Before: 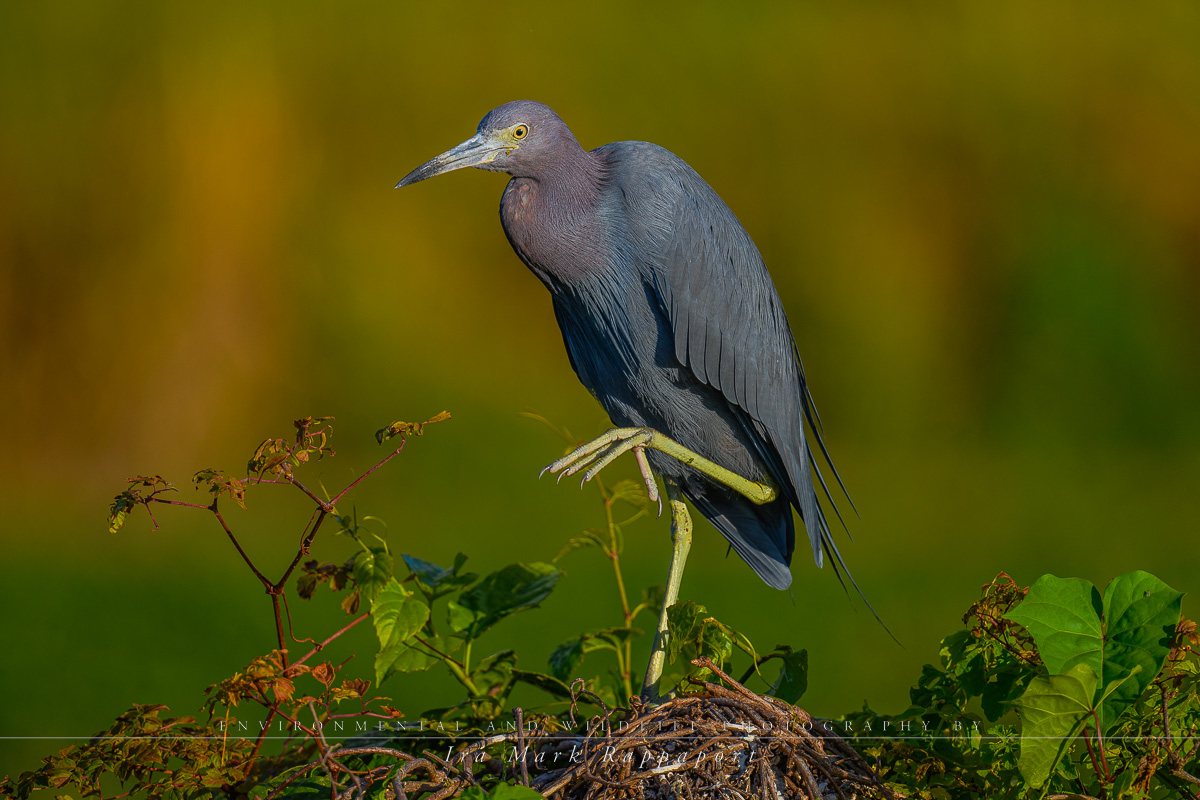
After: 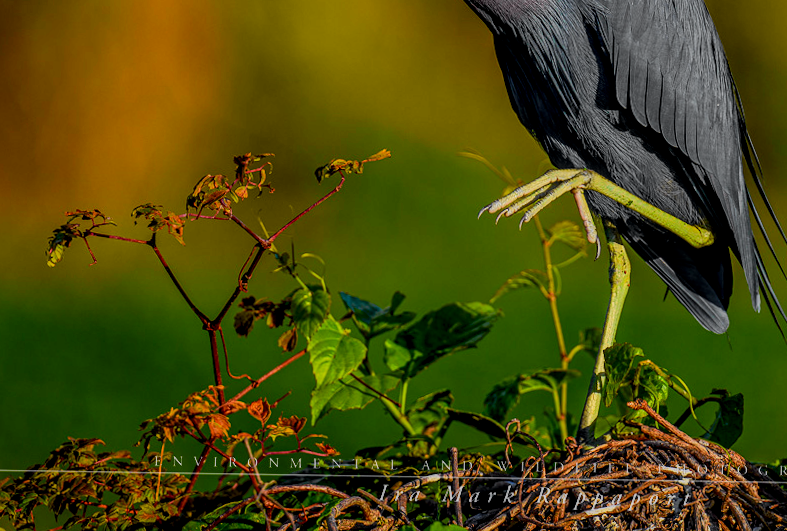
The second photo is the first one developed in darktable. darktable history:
local contrast: on, module defaults
tone curve: curves: ch0 [(0, 0) (0.071, 0.047) (0.266, 0.26) (0.491, 0.552) (0.753, 0.818) (1, 0.983)]; ch1 [(0, 0) (0.346, 0.307) (0.408, 0.369) (0.463, 0.443) (0.482, 0.493) (0.502, 0.5) (0.517, 0.518) (0.546, 0.576) (0.588, 0.643) (0.651, 0.709) (1, 1)]; ch2 [(0, 0) (0.346, 0.34) (0.434, 0.46) (0.485, 0.494) (0.5, 0.494) (0.517, 0.503) (0.535, 0.545) (0.583, 0.634) (0.625, 0.686) (1, 1)], color space Lab, independent channels, preserve colors none
crop and rotate: angle -0.89°, left 4.021%, top 31.977%, right 28.816%
filmic rgb: black relative exposure -7.65 EV, white relative exposure 4.56 EV, hardness 3.61
